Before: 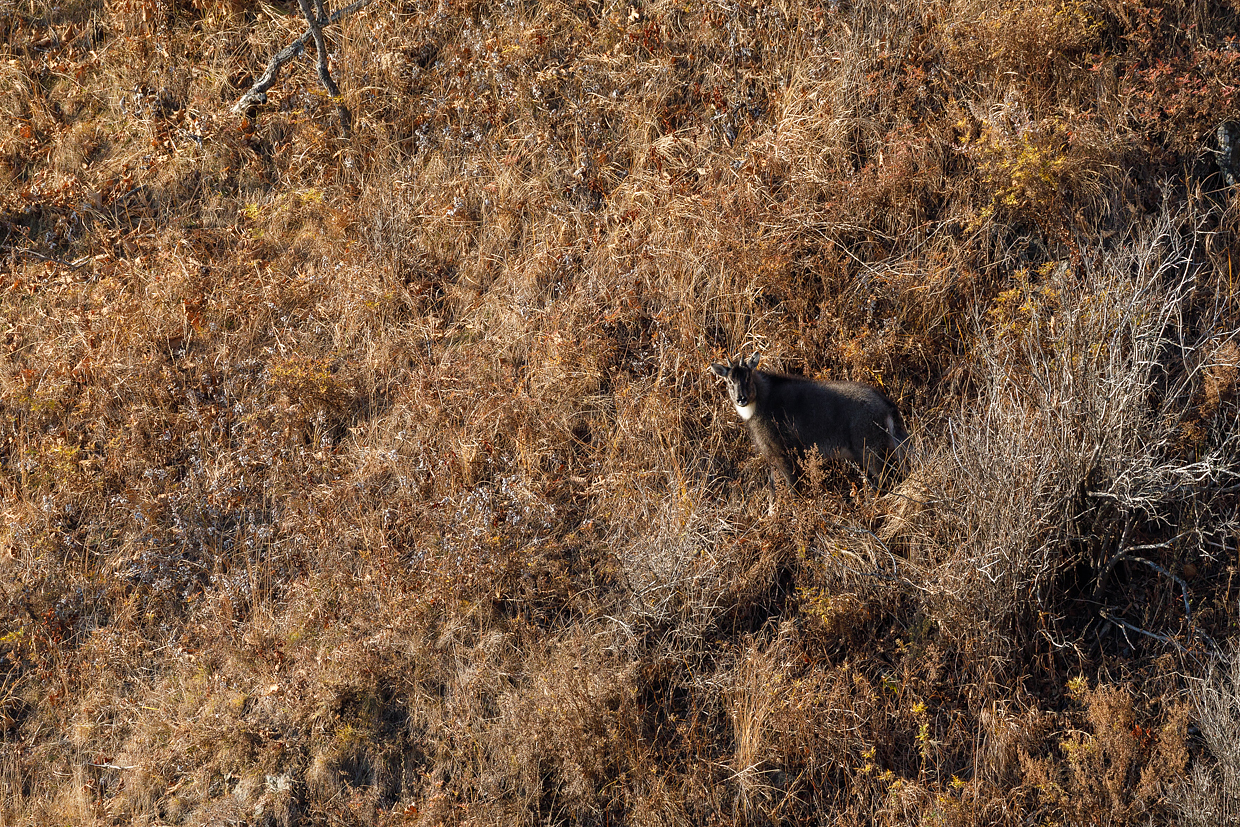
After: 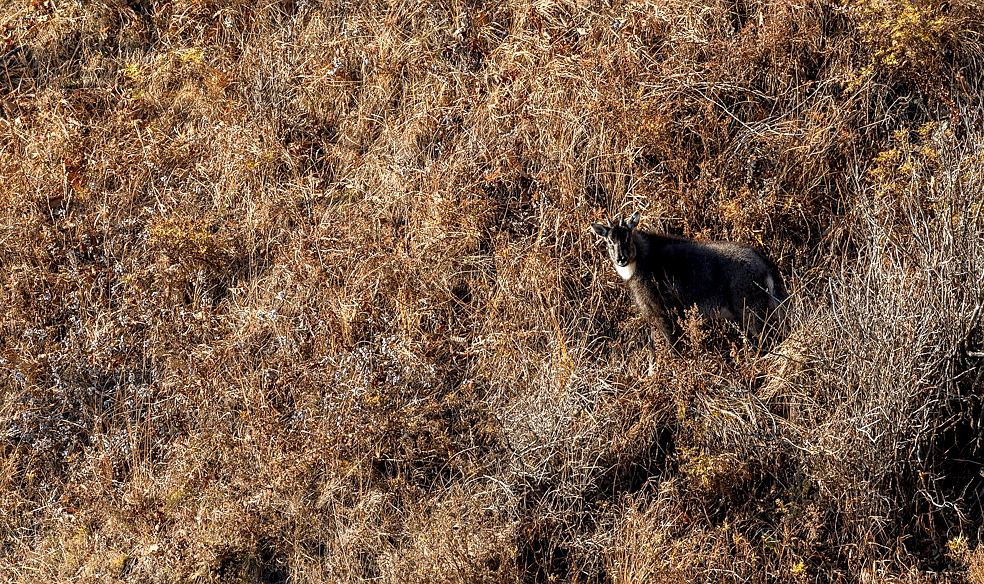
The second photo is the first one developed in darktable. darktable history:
sharpen: radius 1.591, amount 0.374, threshold 1.183
crop: left 9.712%, top 16.971%, right 10.888%, bottom 12.384%
local contrast: detail 135%, midtone range 0.748
